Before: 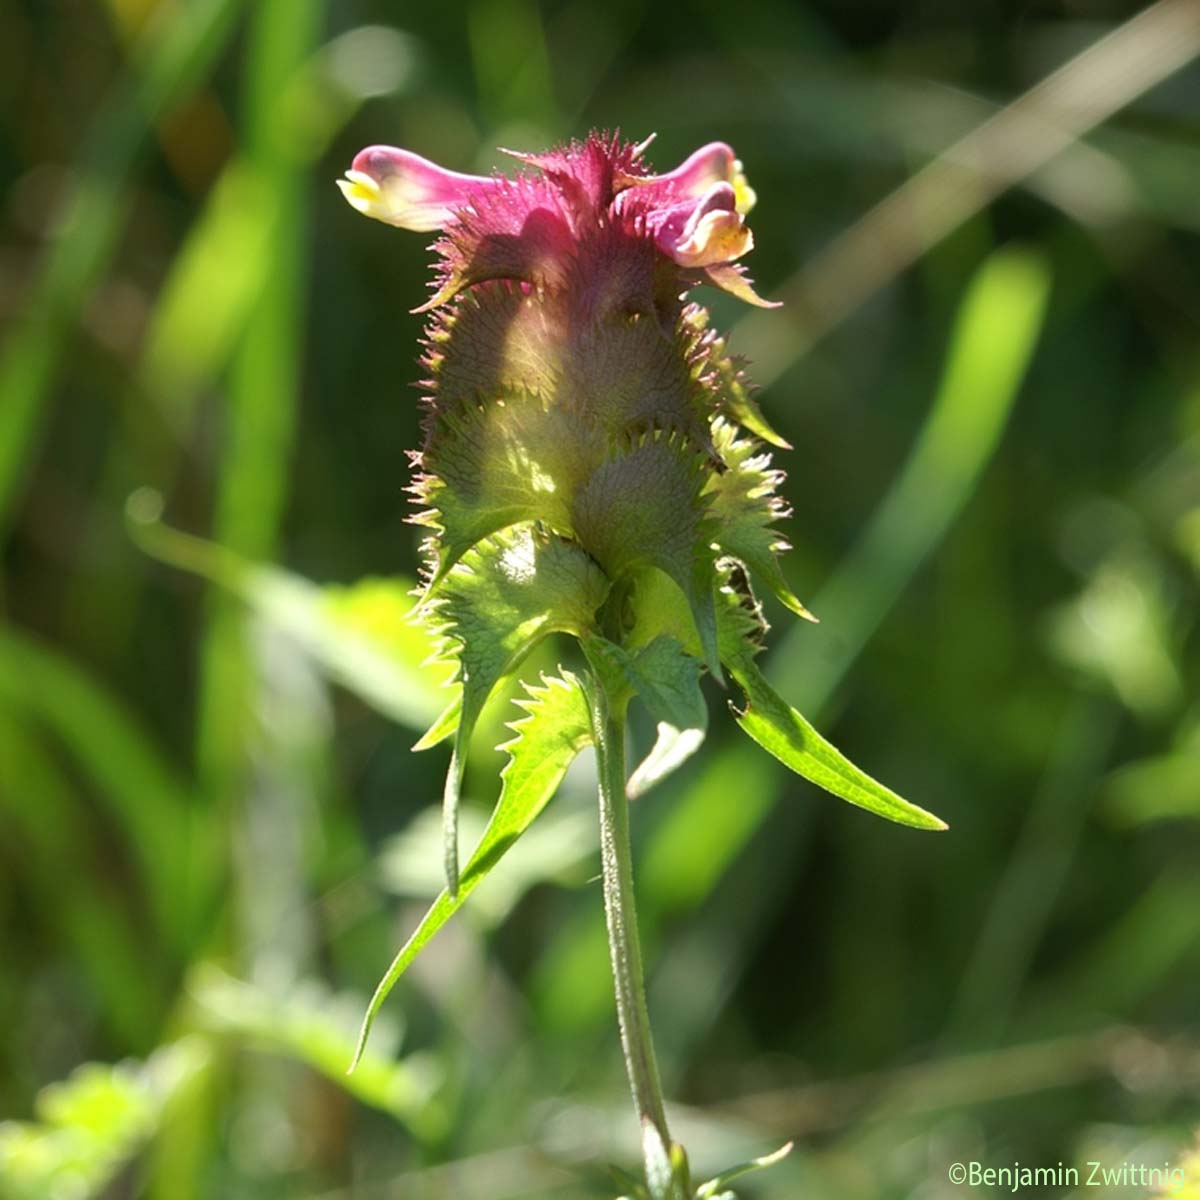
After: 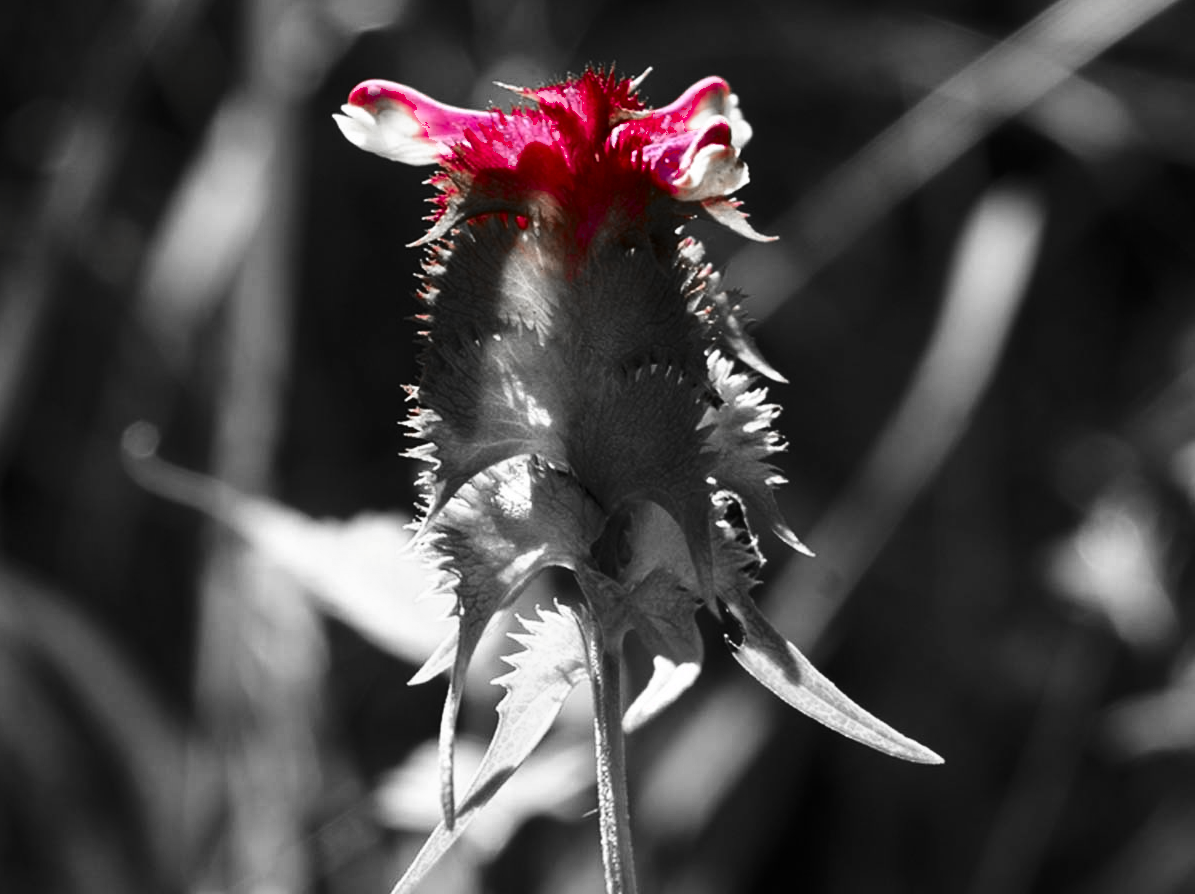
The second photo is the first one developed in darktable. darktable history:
color zones: curves: ch0 [(0, 0.278) (0.143, 0.5) (0.286, 0.5) (0.429, 0.5) (0.571, 0.5) (0.714, 0.5) (0.857, 0.5) (1, 0.5)]; ch1 [(0, 1) (0.143, 0.165) (0.286, 0) (0.429, 0) (0.571, 0) (0.714, 0) (0.857, 0.5) (1, 0.5)]; ch2 [(0, 0.508) (0.143, 0.5) (0.286, 0.5) (0.429, 0.5) (0.571, 0.5) (0.714, 0.5) (0.857, 0.5) (1, 0.5)]
contrast brightness saturation: contrast 0.195, brightness -0.243, saturation 0.106
crop: left 0.361%, top 5.557%, bottom 19.902%
